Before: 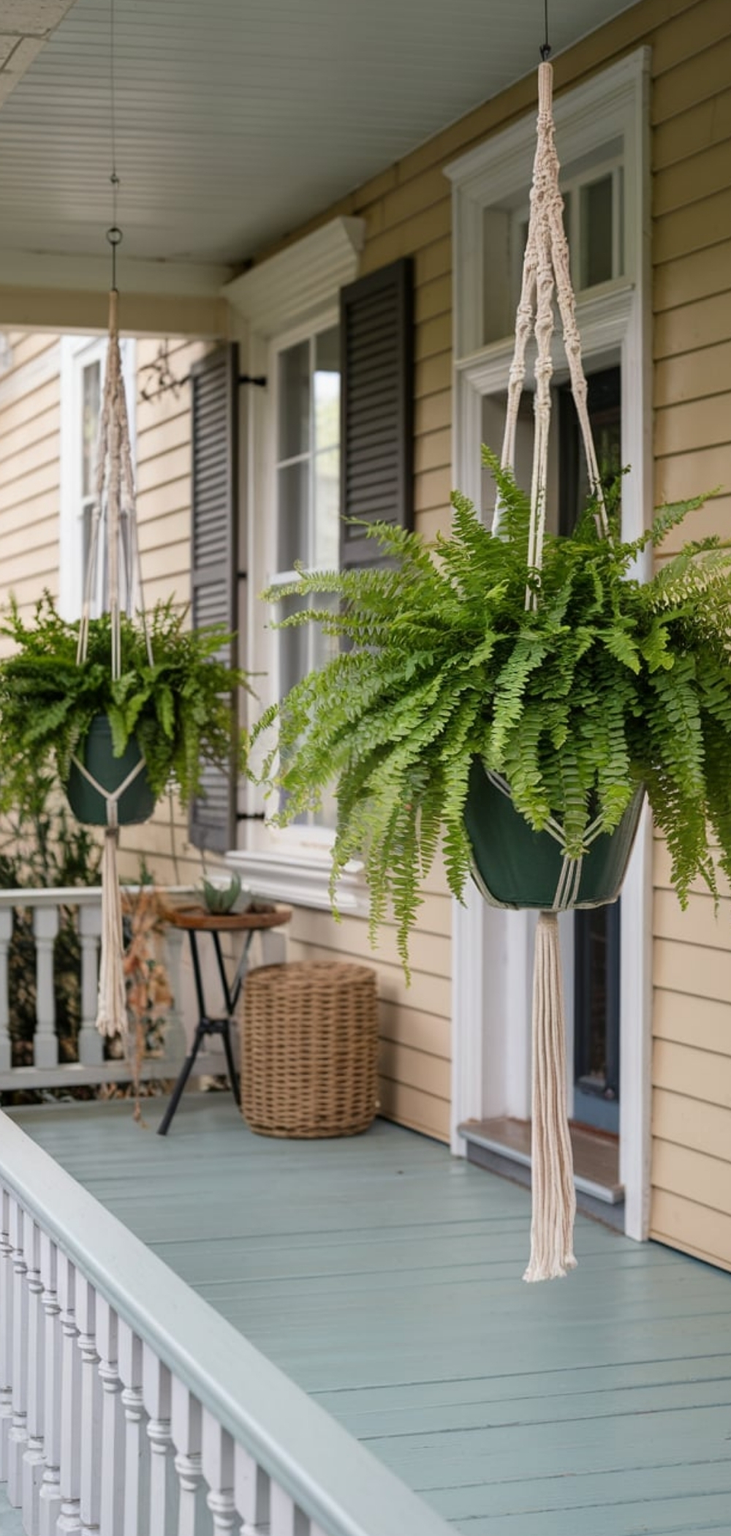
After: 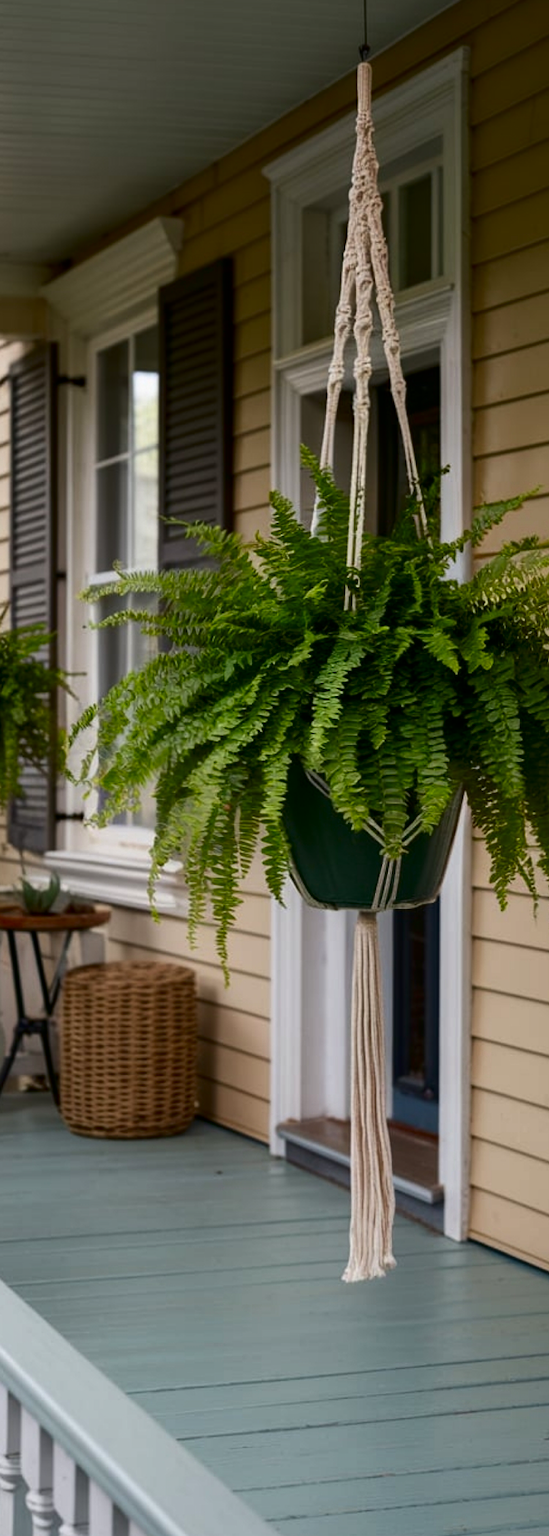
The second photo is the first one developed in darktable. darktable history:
crop and rotate: left 24.86%
tone equalizer: on, module defaults
contrast brightness saturation: contrast 0.098, brightness -0.26, saturation 0.145
